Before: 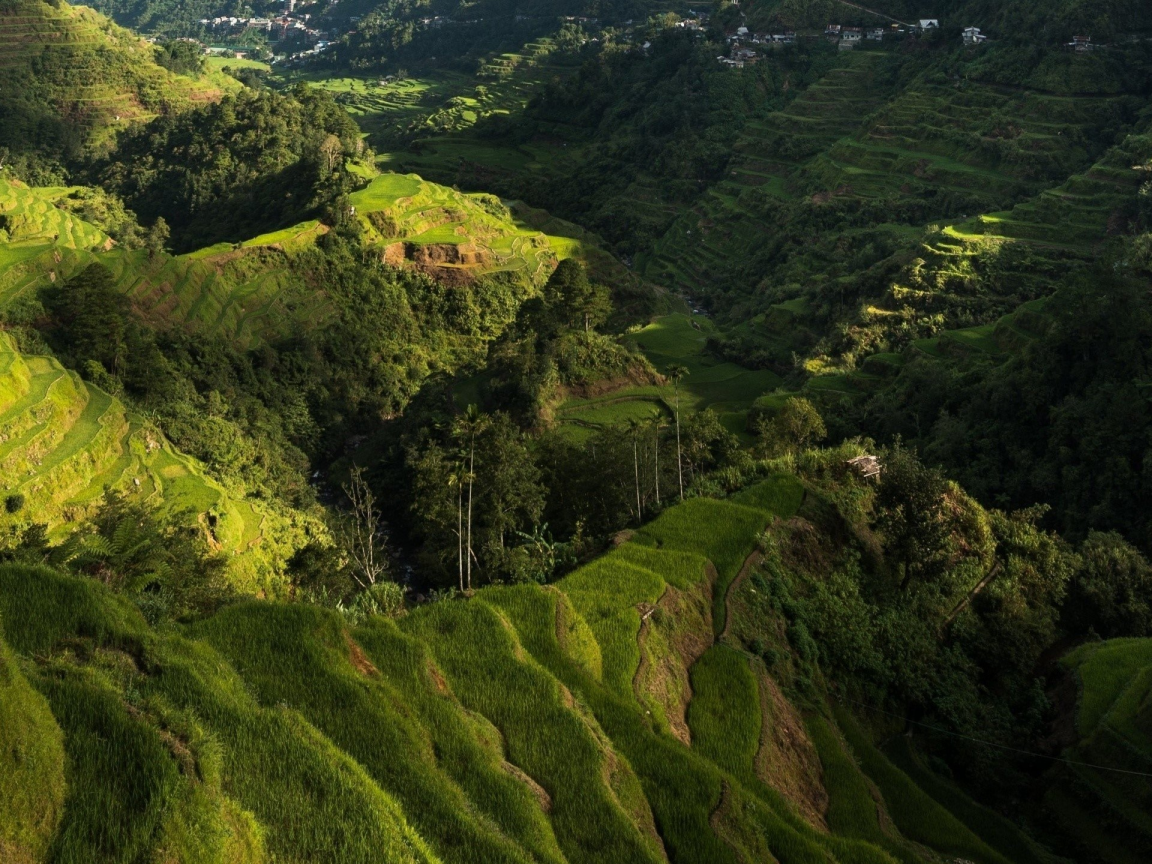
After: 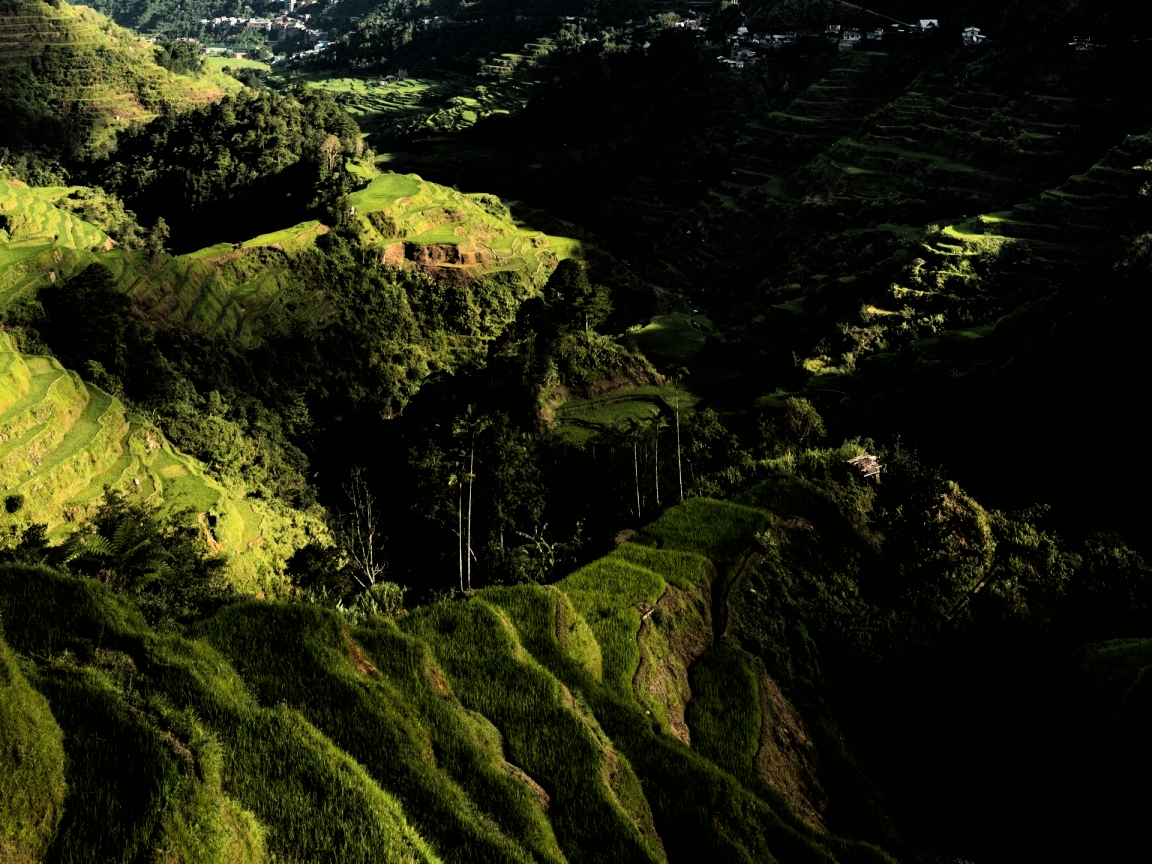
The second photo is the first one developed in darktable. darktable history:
levels: mode automatic
filmic rgb: black relative exposure -3.98 EV, white relative exposure 2.99 EV, threshold 2.96 EV, hardness 3, contrast 1.483, enable highlight reconstruction true
